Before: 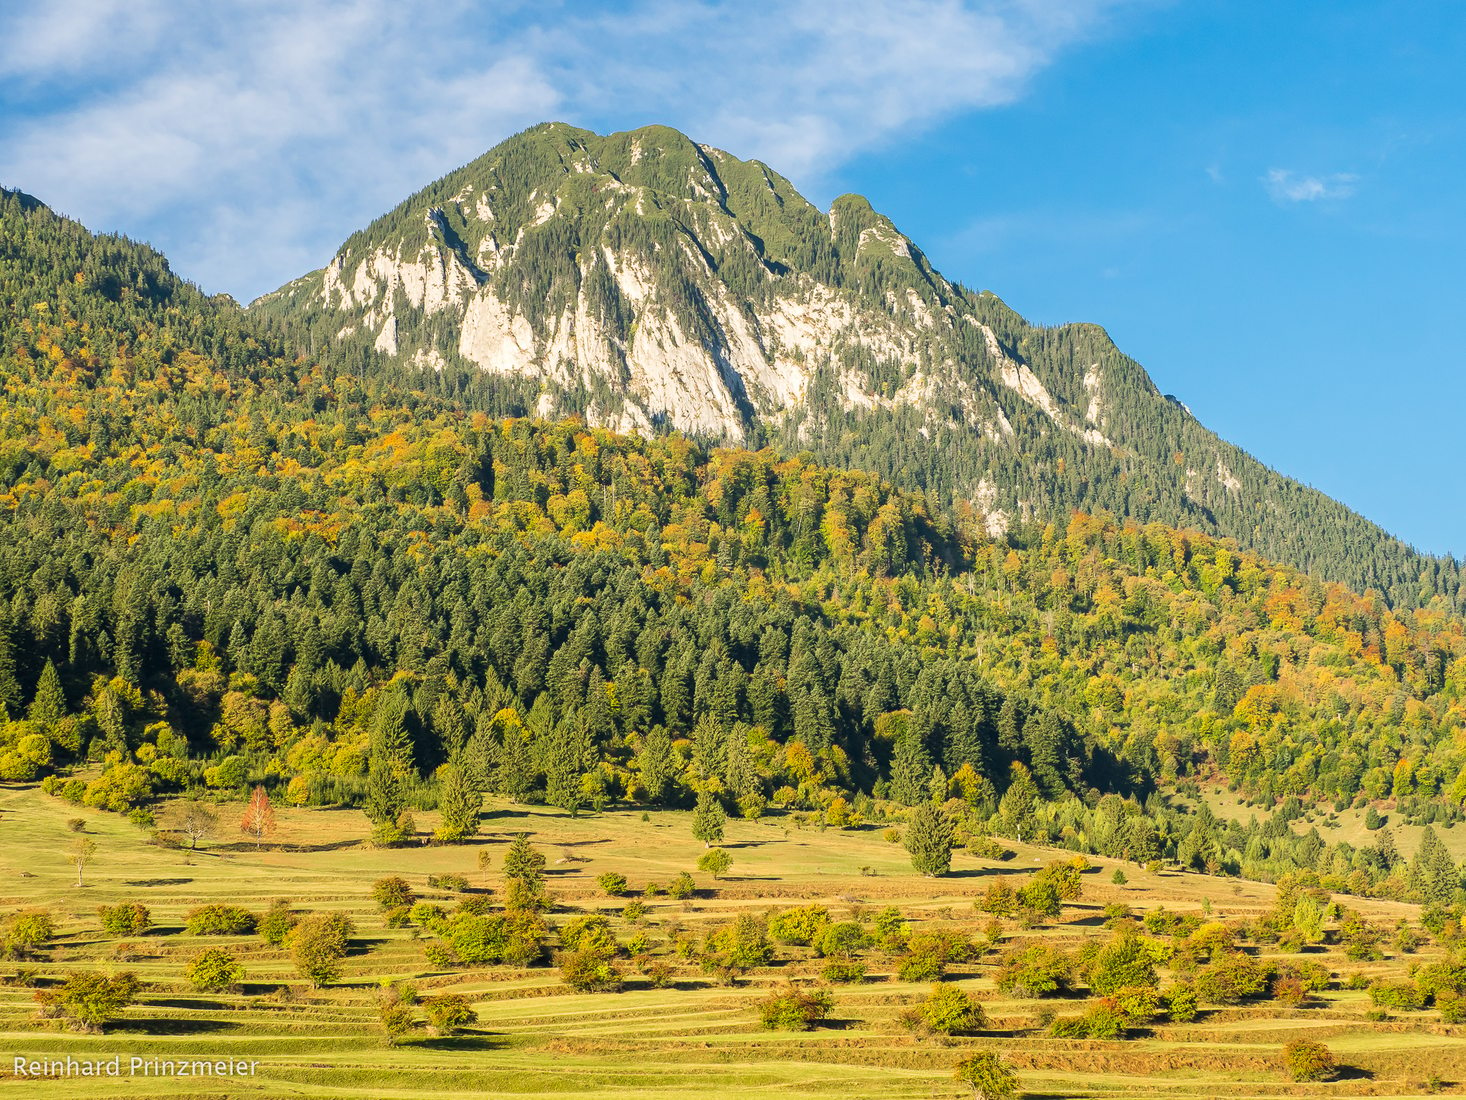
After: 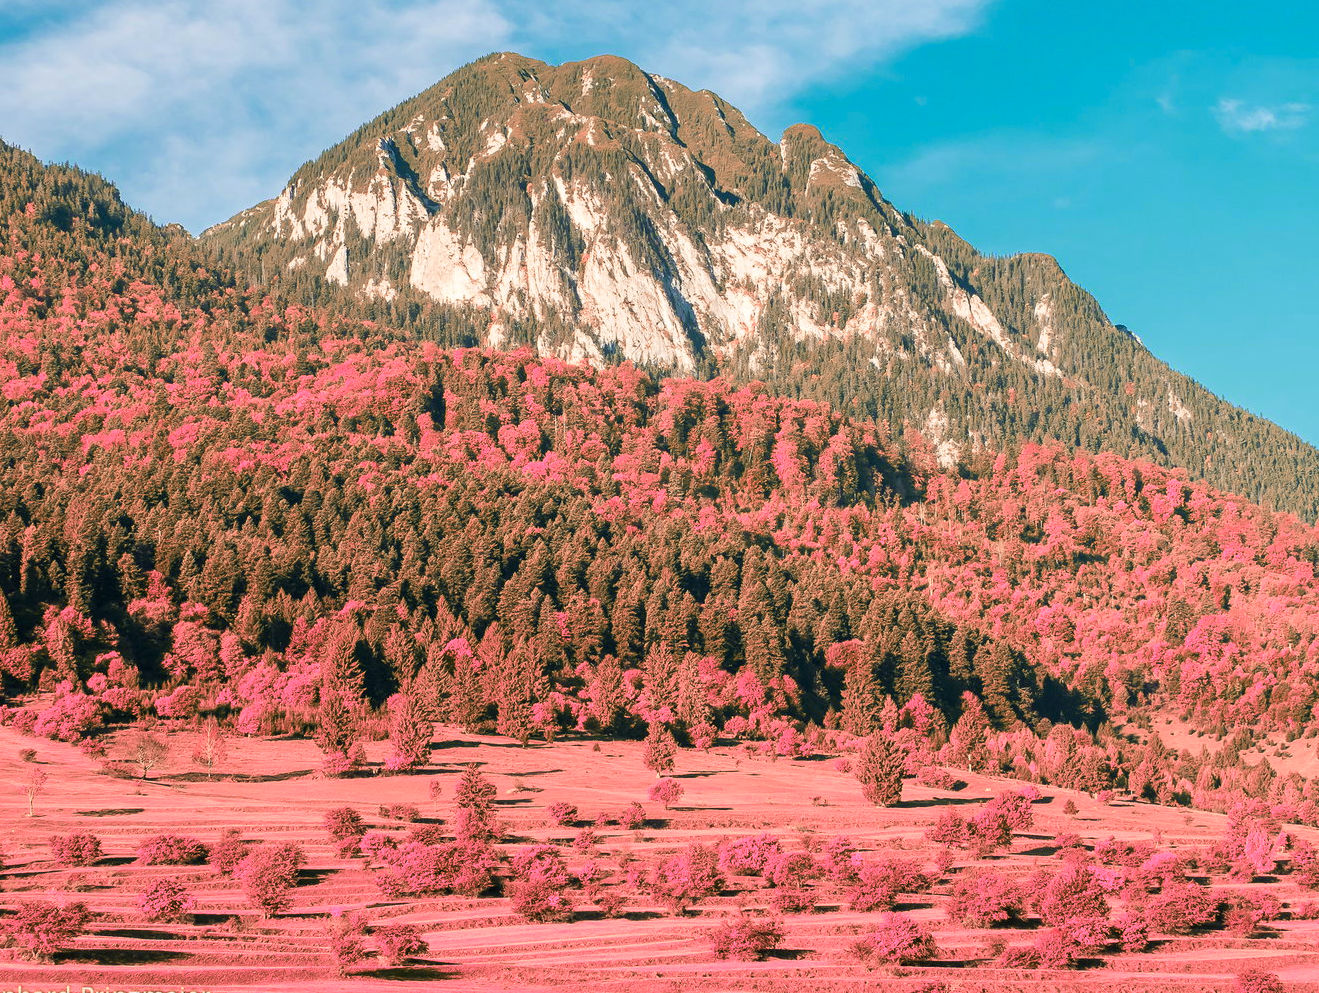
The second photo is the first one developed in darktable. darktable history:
color zones: curves: ch2 [(0, 0.488) (0.143, 0.417) (0.286, 0.212) (0.429, 0.179) (0.571, 0.154) (0.714, 0.415) (0.857, 0.495) (1, 0.488)]
crop: left 3.351%, top 6.405%, right 6.647%, bottom 3.257%
